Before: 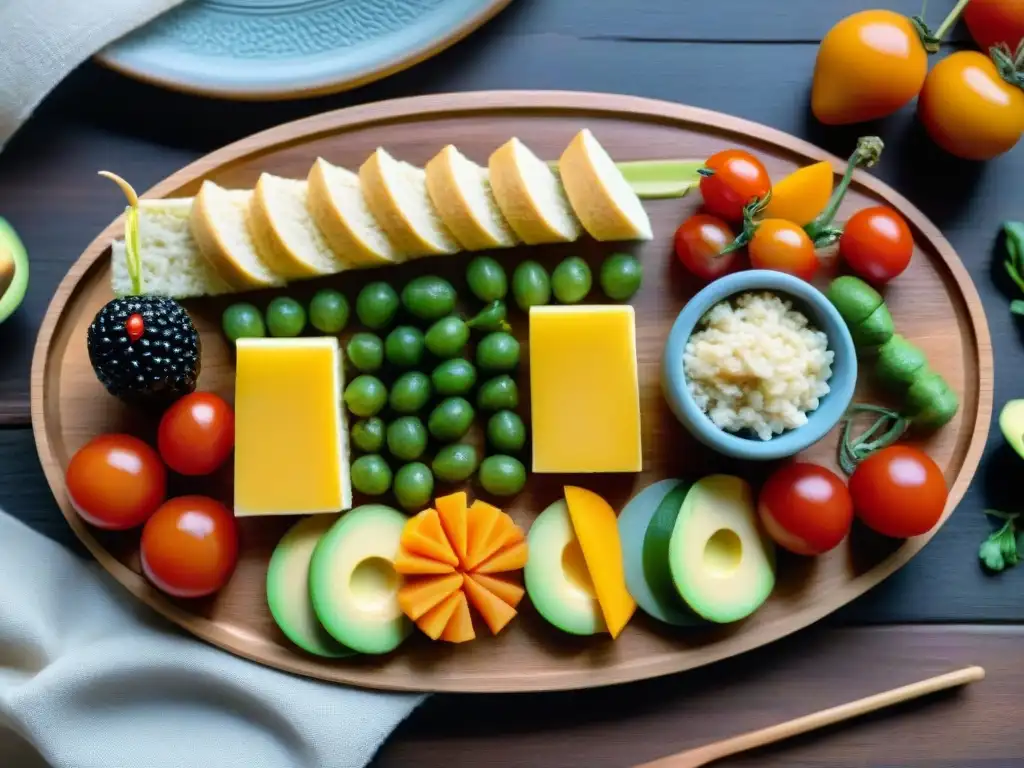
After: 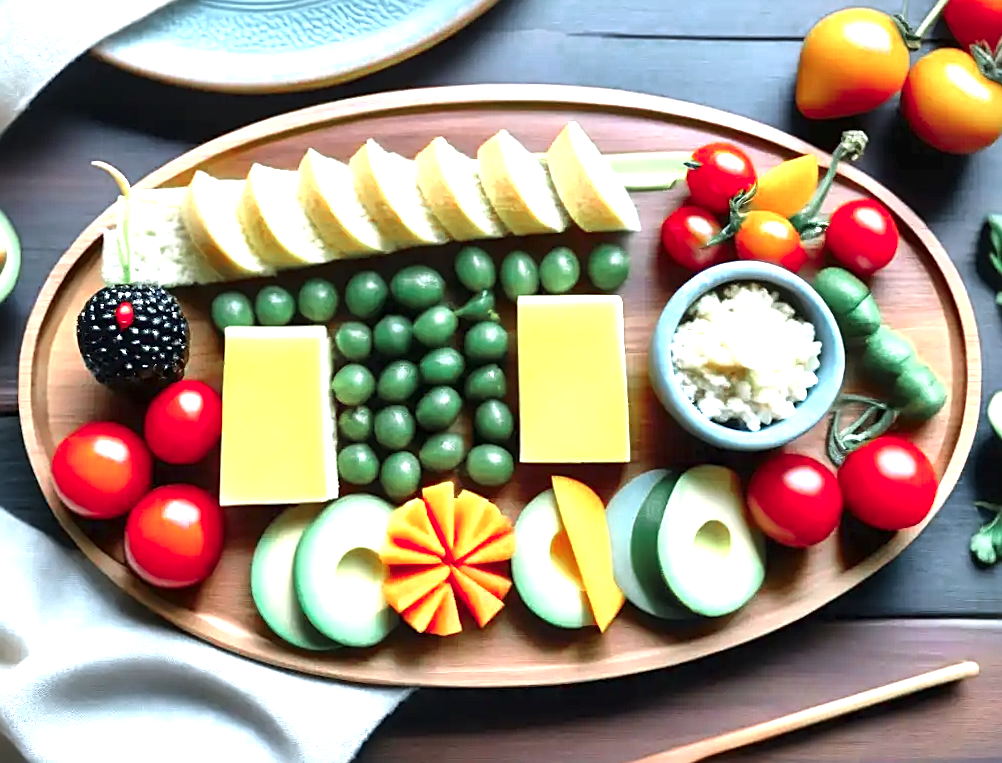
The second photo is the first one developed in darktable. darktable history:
sharpen: on, module defaults
local contrast: mode bilateral grid, contrast 50, coarseness 50, detail 150%, midtone range 0.2
exposure: black level correction -0.002, exposure 1.115 EV, compensate highlight preservation false
contrast brightness saturation: saturation -0.1
rotate and perspective: rotation 0.226°, lens shift (vertical) -0.042, crop left 0.023, crop right 0.982, crop top 0.006, crop bottom 0.994
color zones: curves: ch0 [(0, 0.466) (0.128, 0.466) (0.25, 0.5) (0.375, 0.456) (0.5, 0.5) (0.625, 0.5) (0.737, 0.652) (0.875, 0.5)]; ch1 [(0, 0.603) (0.125, 0.618) (0.261, 0.348) (0.372, 0.353) (0.497, 0.363) (0.611, 0.45) (0.731, 0.427) (0.875, 0.518) (0.998, 0.652)]; ch2 [(0, 0.559) (0.125, 0.451) (0.253, 0.564) (0.37, 0.578) (0.5, 0.466) (0.625, 0.471) (0.731, 0.471) (0.88, 0.485)]
